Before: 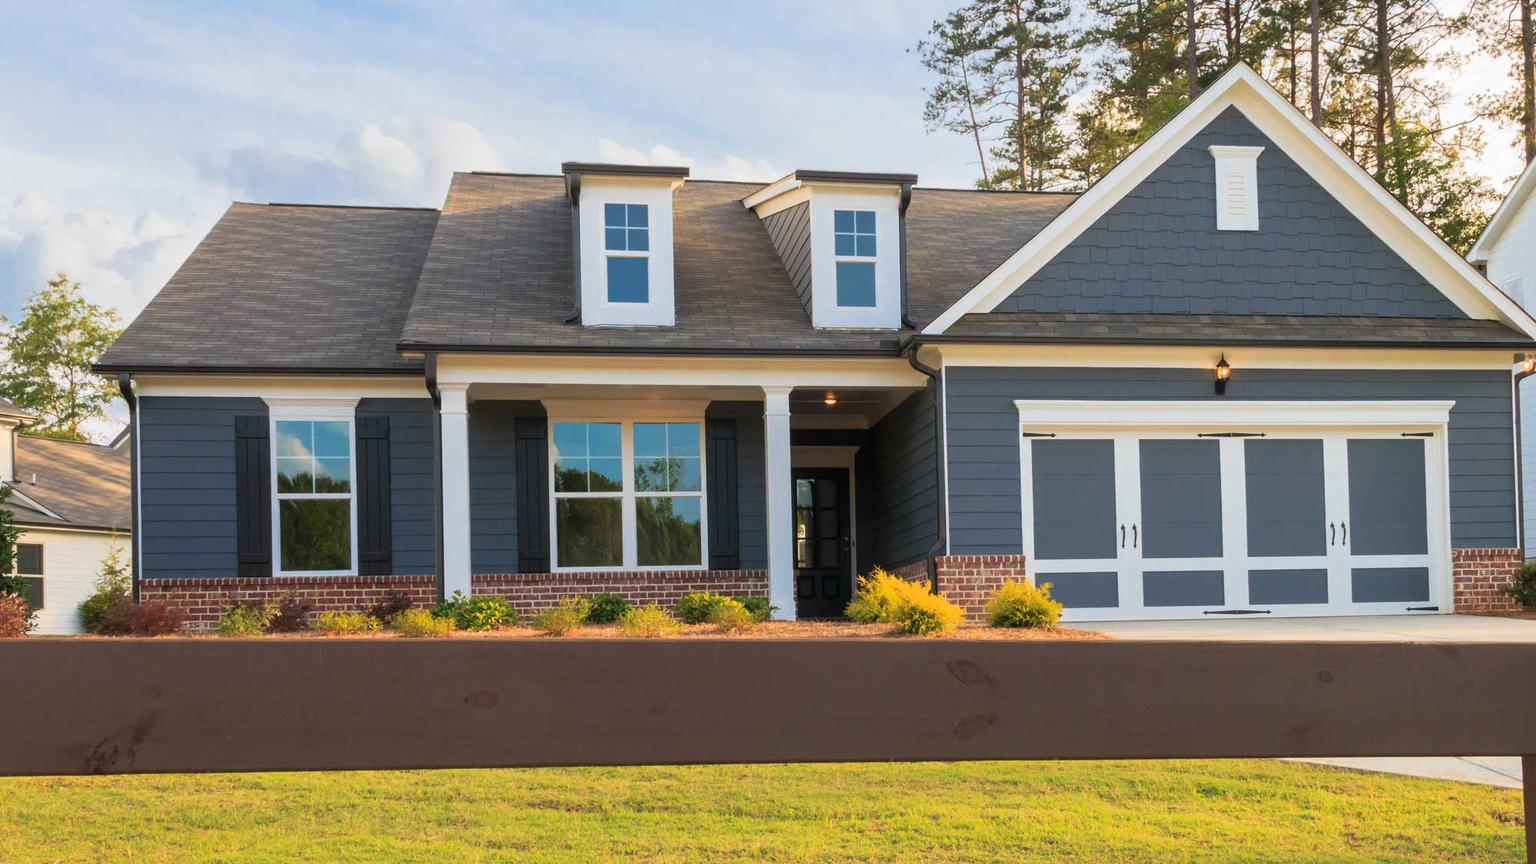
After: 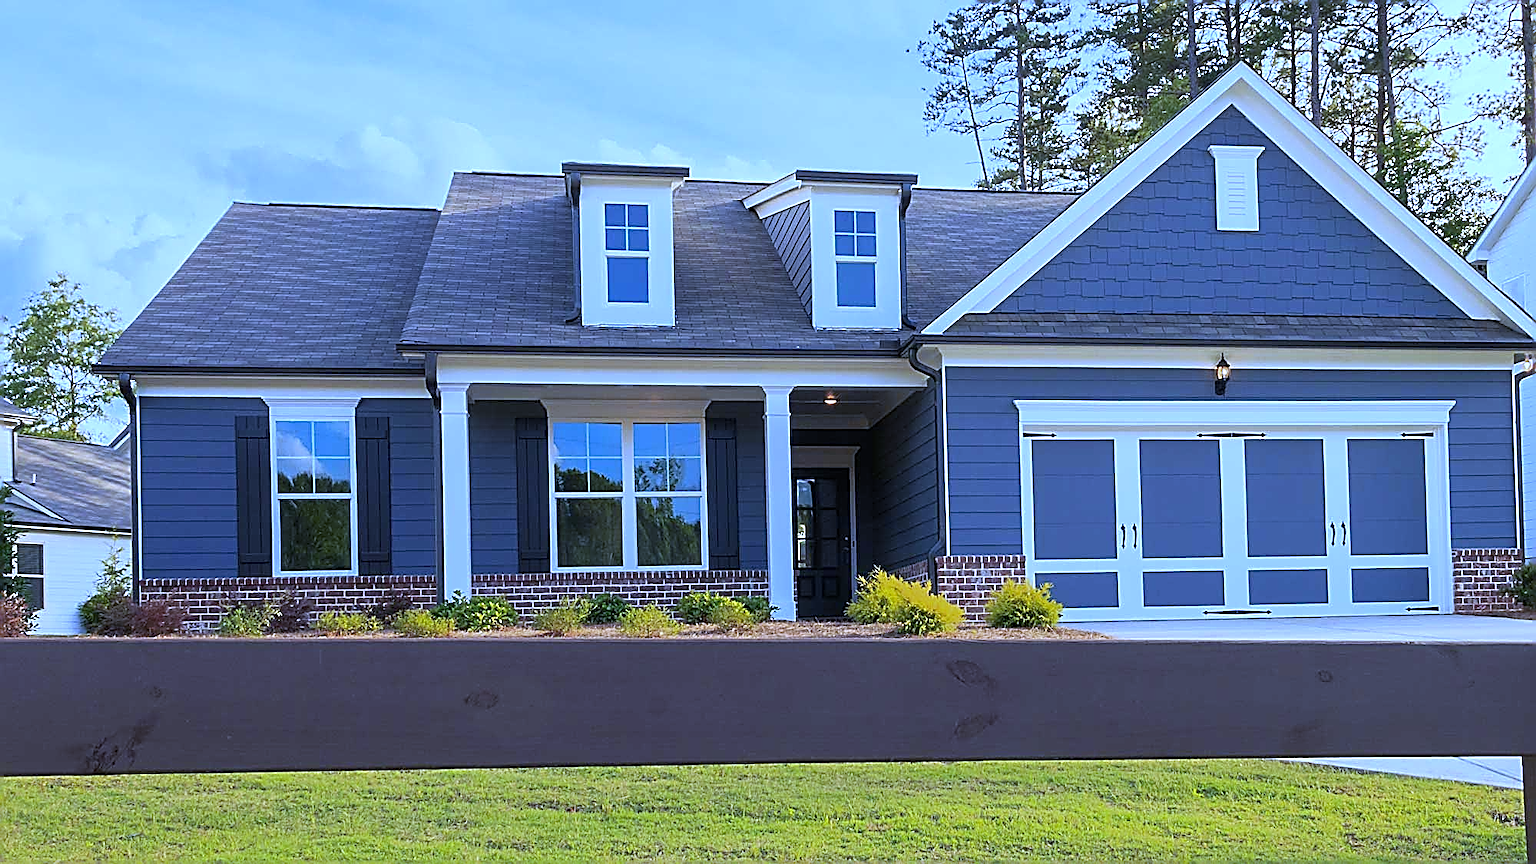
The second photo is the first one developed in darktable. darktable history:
white balance: red 0.766, blue 1.537
sharpen: amount 1.861
